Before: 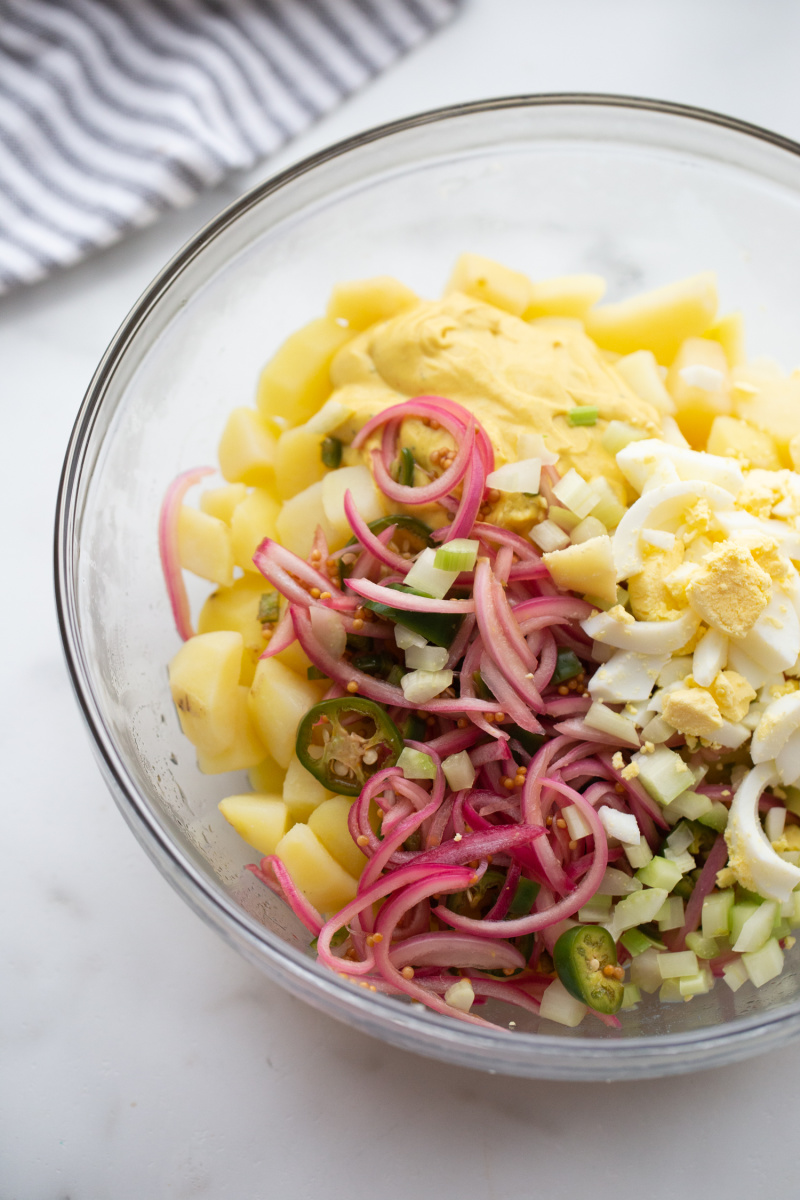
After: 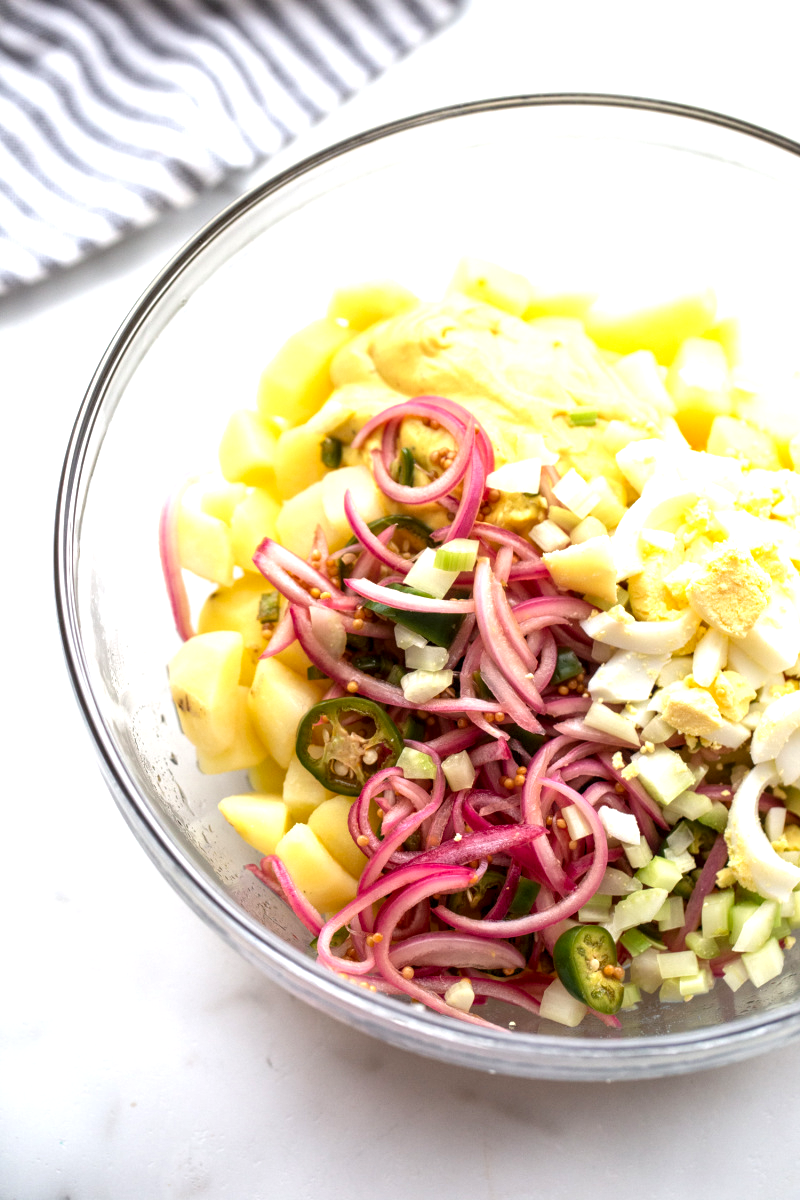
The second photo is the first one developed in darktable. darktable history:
local contrast: highlights 59%, detail 145%
exposure: exposure 0.74 EV, compensate highlight preservation false
